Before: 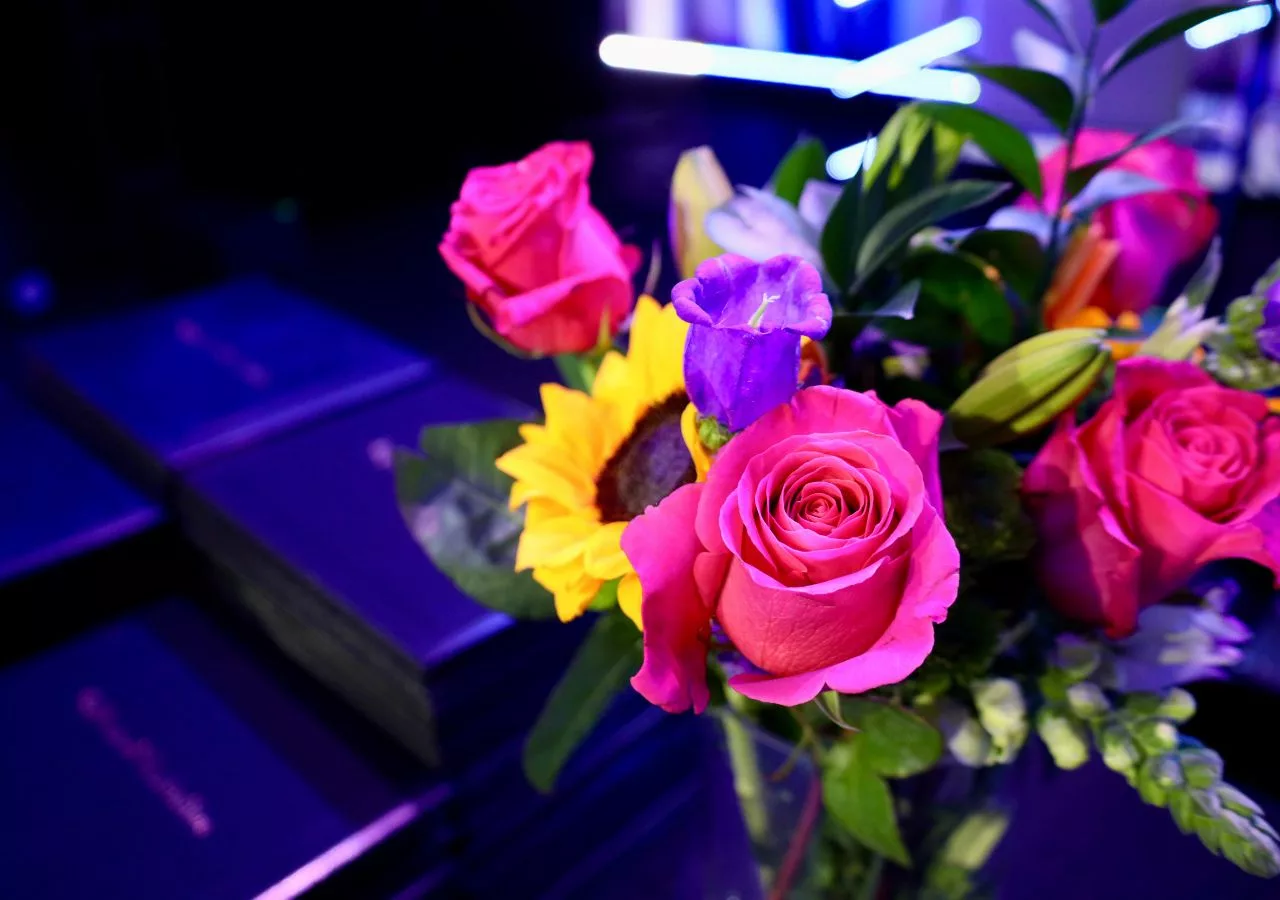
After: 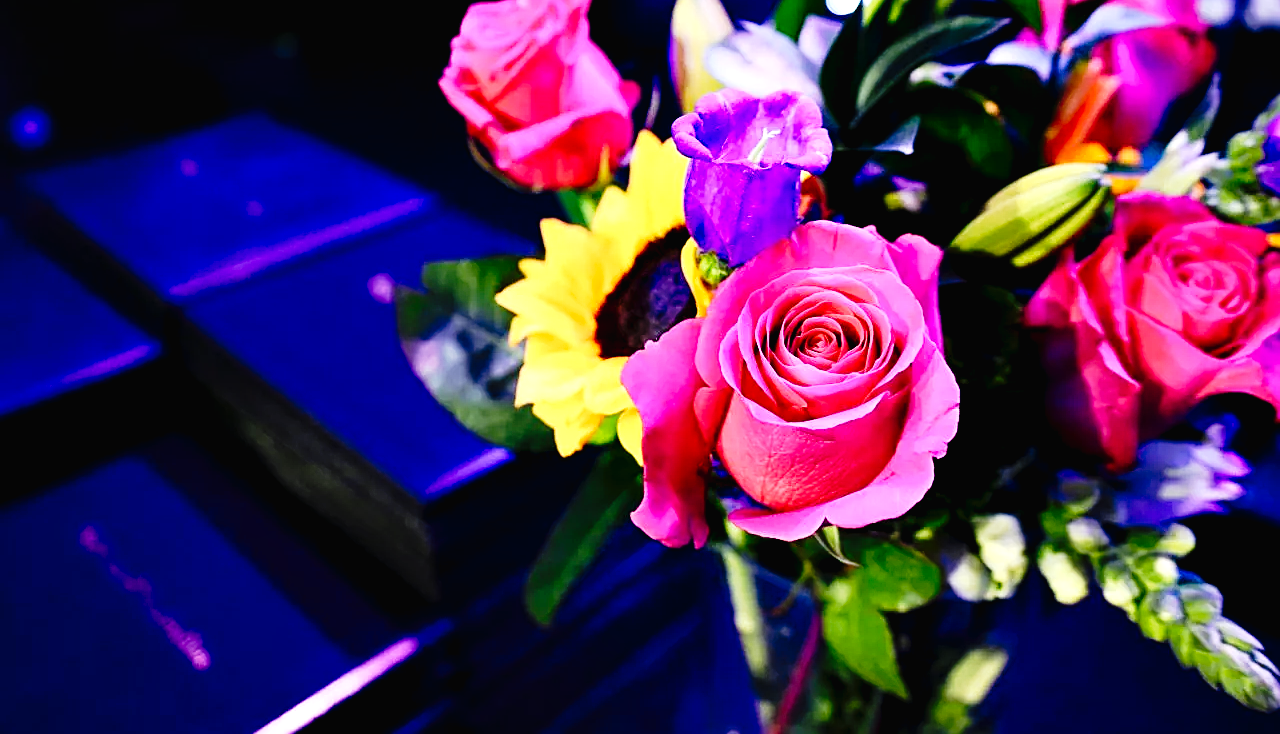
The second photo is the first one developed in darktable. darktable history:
crop and rotate: top 18.381%
tone curve: curves: ch0 [(0, 0.014) (0.17, 0.099) (0.392, 0.438) (0.725, 0.828) (0.872, 0.918) (1, 0.981)]; ch1 [(0, 0) (0.402, 0.36) (0.488, 0.466) (0.5, 0.499) (0.515, 0.515) (0.574, 0.595) (0.619, 0.65) (0.701, 0.725) (1, 1)]; ch2 [(0, 0) (0.432, 0.422) (0.486, 0.49) (0.503, 0.503) (0.523, 0.554) (0.562, 0.606) (0.644, 0.694) (0.717, 0.753) (1, 0.991)], preserve colors none
contrast equalizer: octaves 7, y [[0.6 ×6], [0.55 ×6], [0 ×6], [0 ×6], [0 ×6]]
sharpen: on, module defaults
